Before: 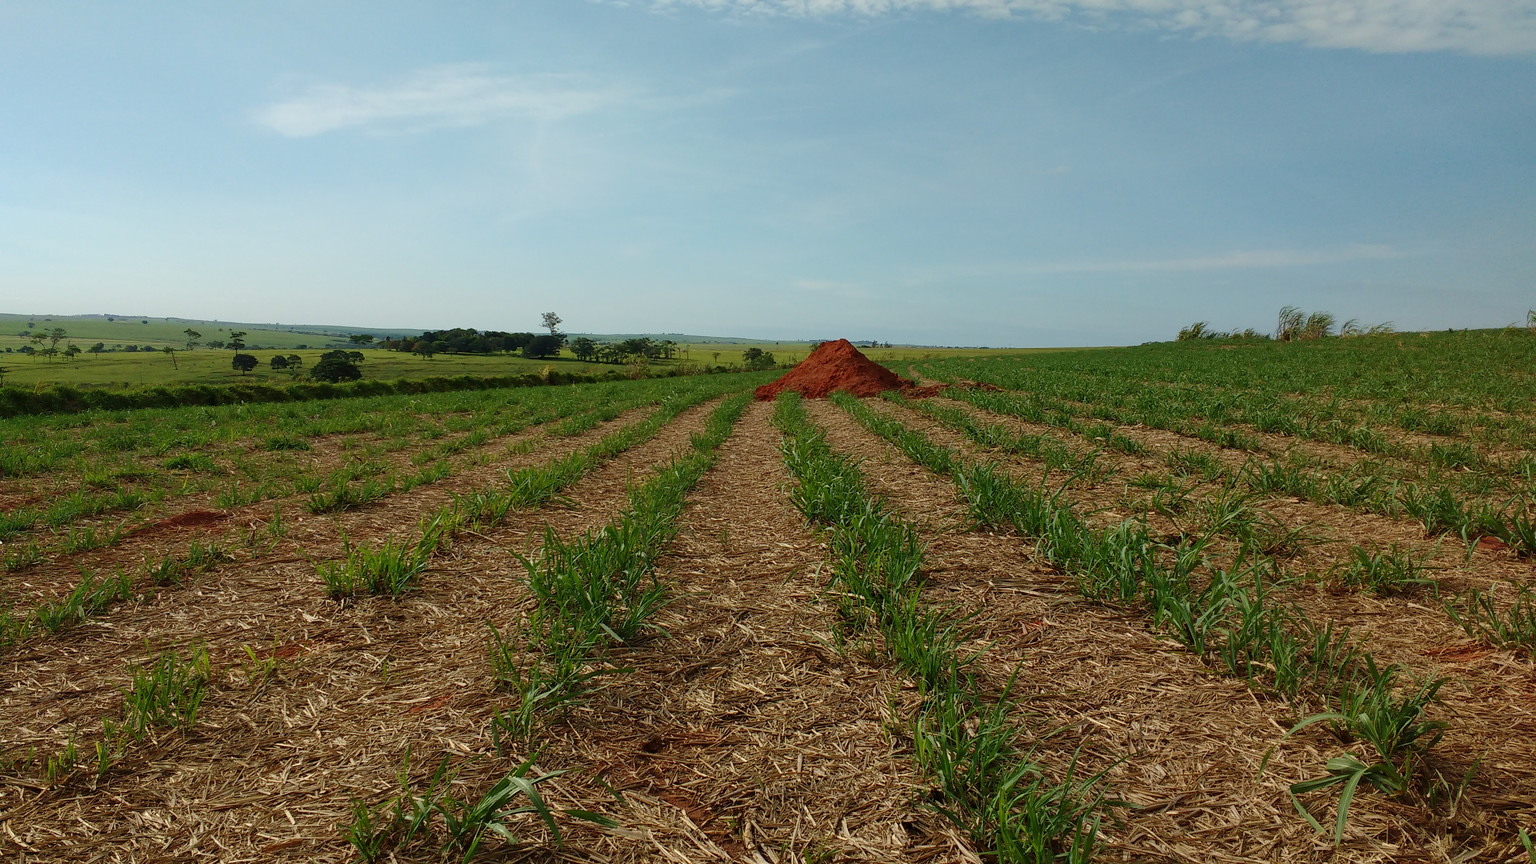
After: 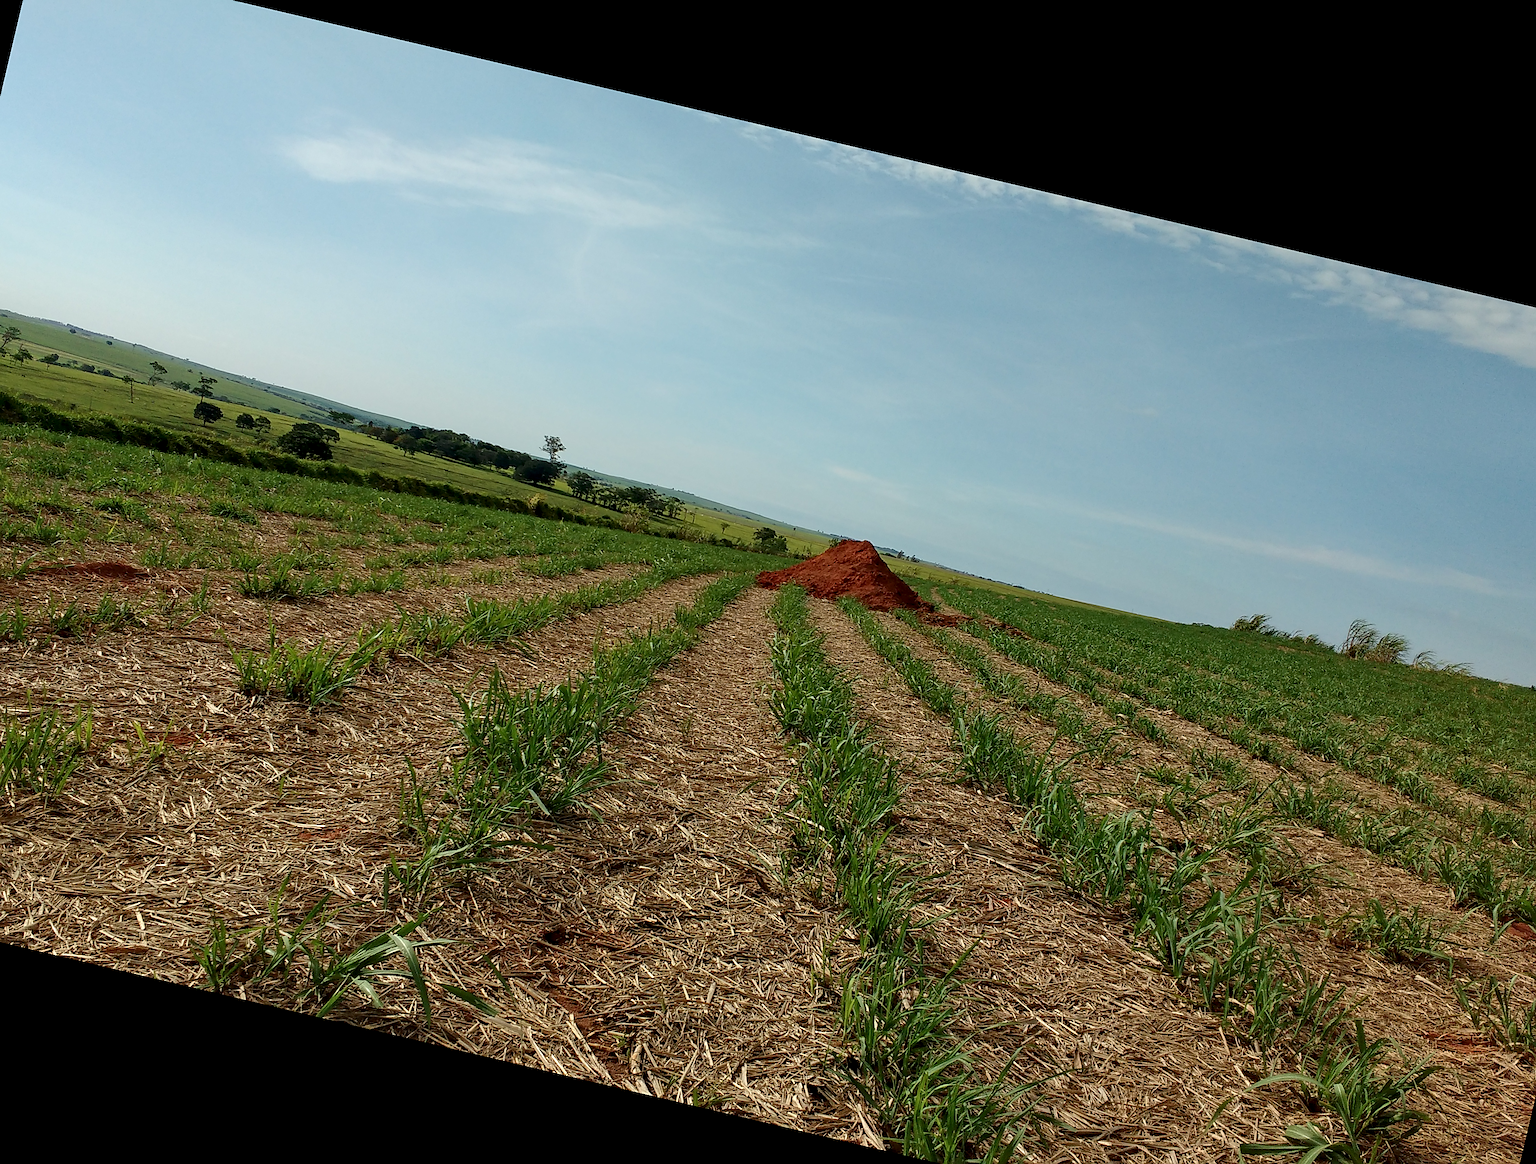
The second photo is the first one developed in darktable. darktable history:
sharpen: on, module defaults
rotate and perspective: rotation 13.27°, automatic cropping off
crop: left 9.929%, top 3.475%, right 9.188%, bottom 9.529%
contrast equalizer: y [[0.546, 0.552, 0.554, 0.554, 0.552, 0.546], [0.5 ×6], [0.5 ×6], [0 ×6], [0 ×6]]
